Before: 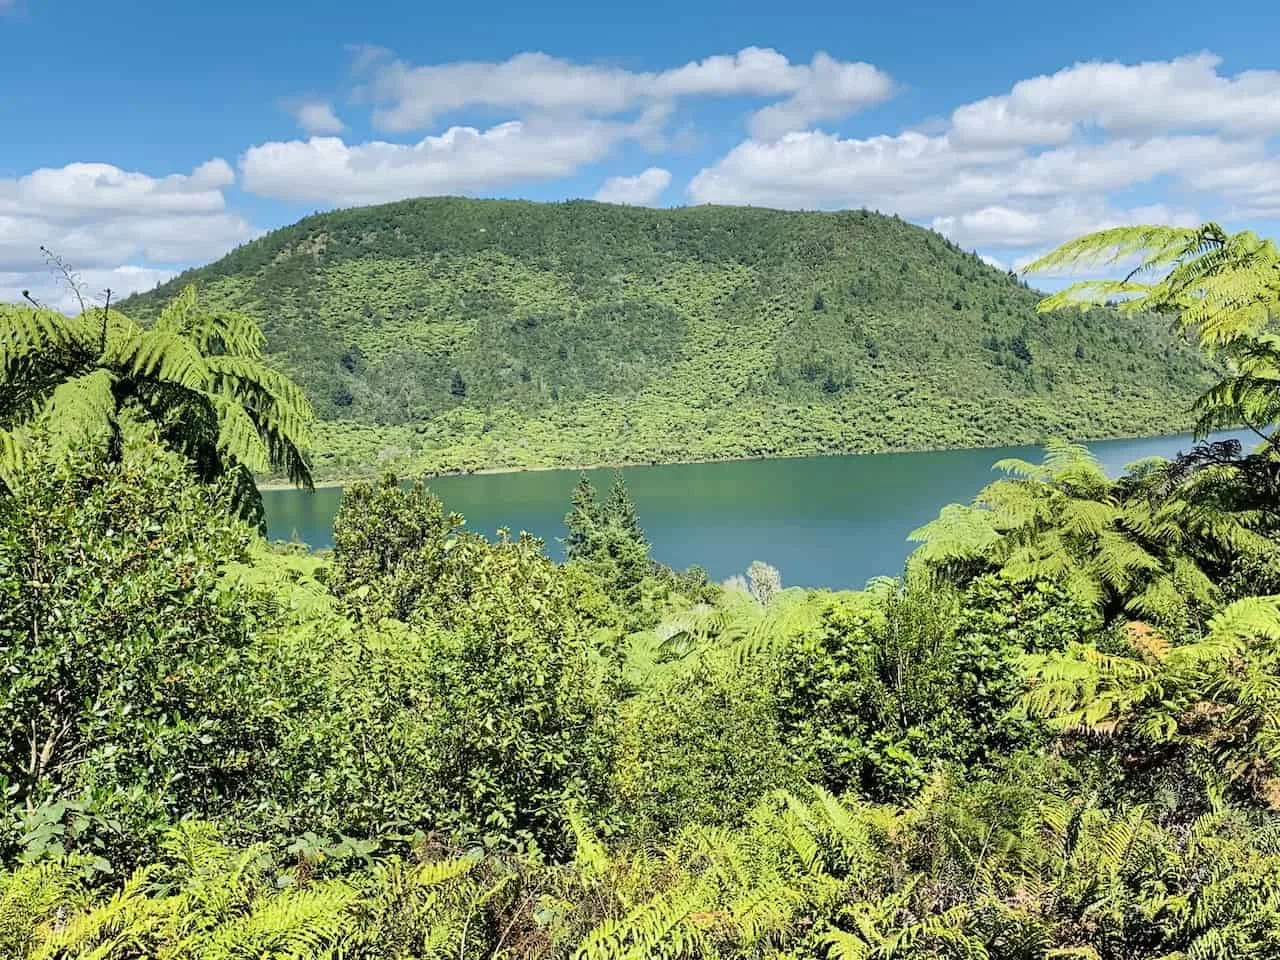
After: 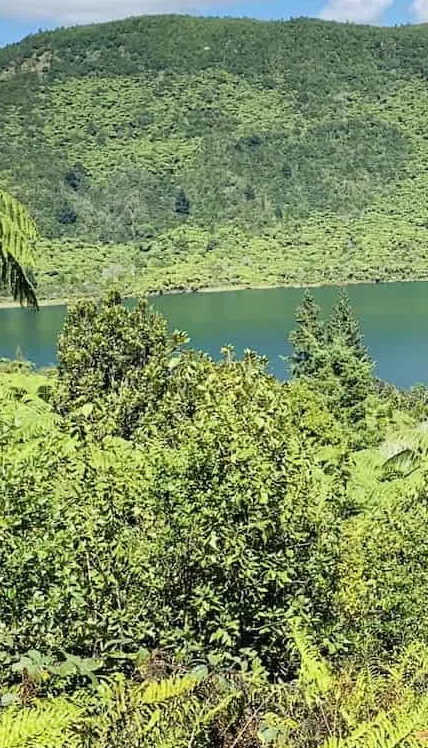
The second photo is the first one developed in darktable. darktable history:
crop and rotate: left 21.567%, top 19.004%, right 44.976%, bottom 2.994%
